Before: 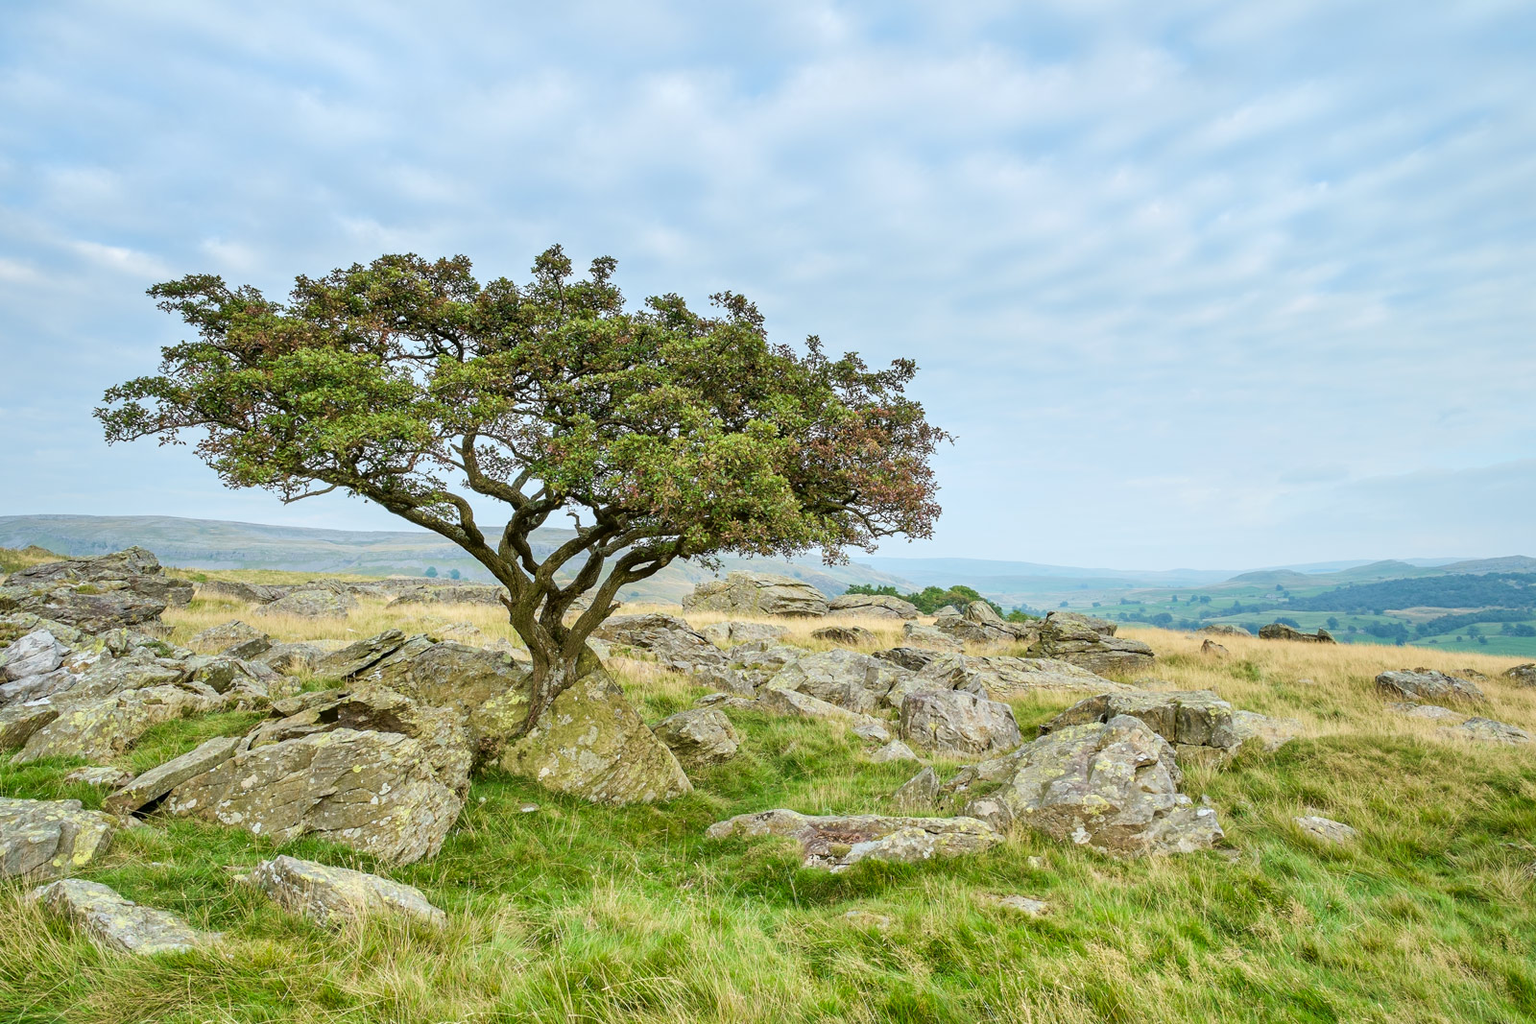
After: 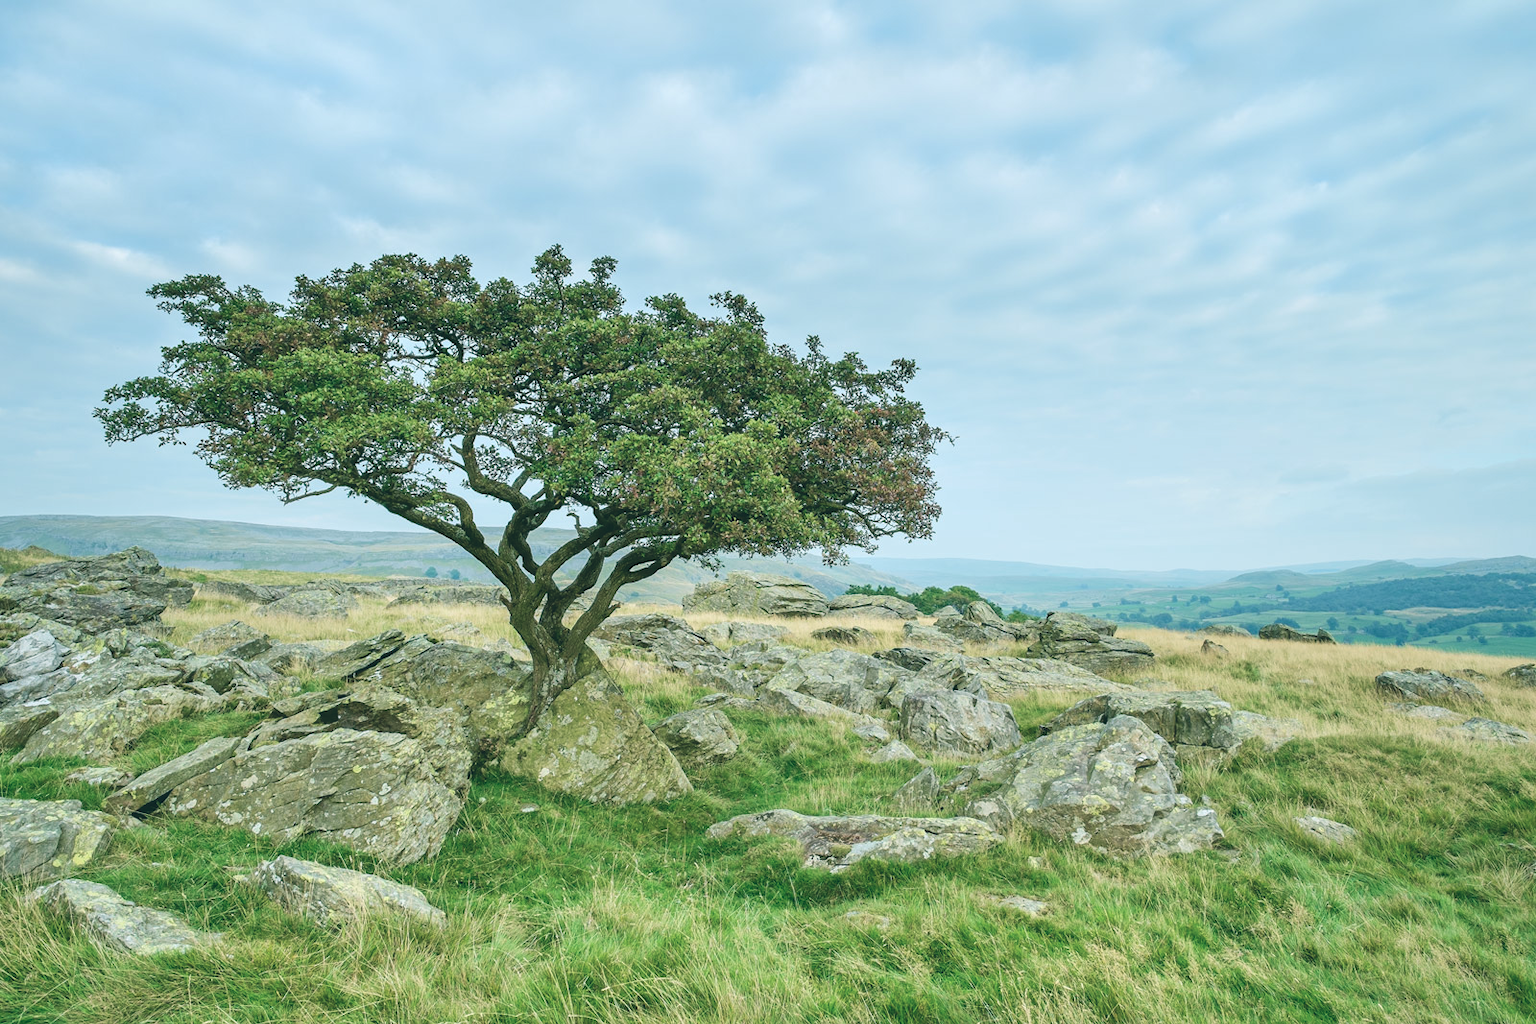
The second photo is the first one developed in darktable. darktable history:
exposure: black level correction -0.015, exposure -0.128 EV, compensate highlight preservation false
color balance rgb: shadows lift › chroma 3.225%, shadows lift › hue 280.99°, power › chroma 2.132%, power › hue 167.43°, linear chroma grading › shadows -2.579%, linear chroma grading › highlights -14.182%, linear chroma grading › global chroma -9.522%, linear chroma grading › mid-tones -10.094%, perceptual saturation grading › global saturation 1%, perceptual brilliance grading › global brilliance 2.819%, global vibrance 20%
